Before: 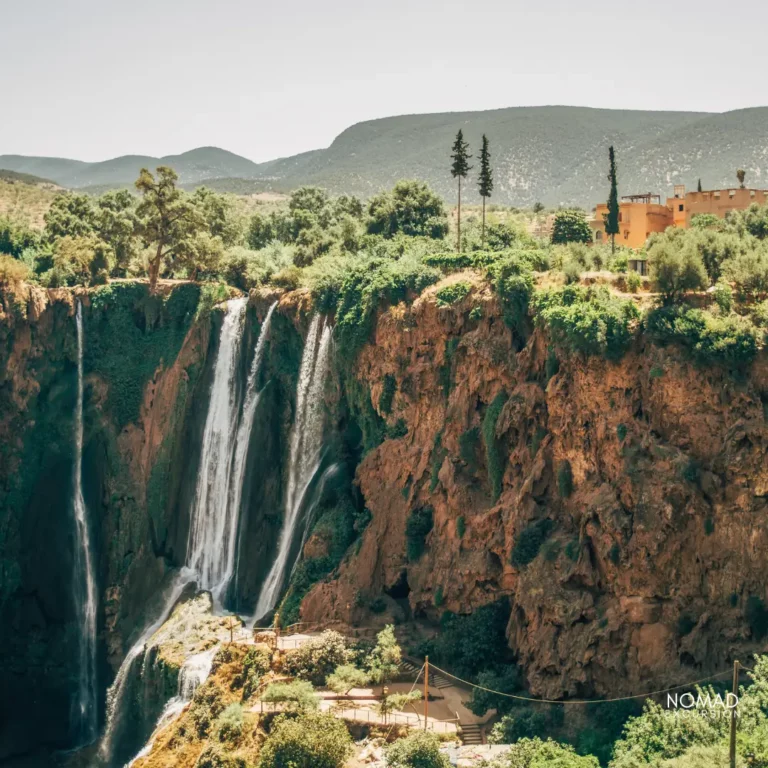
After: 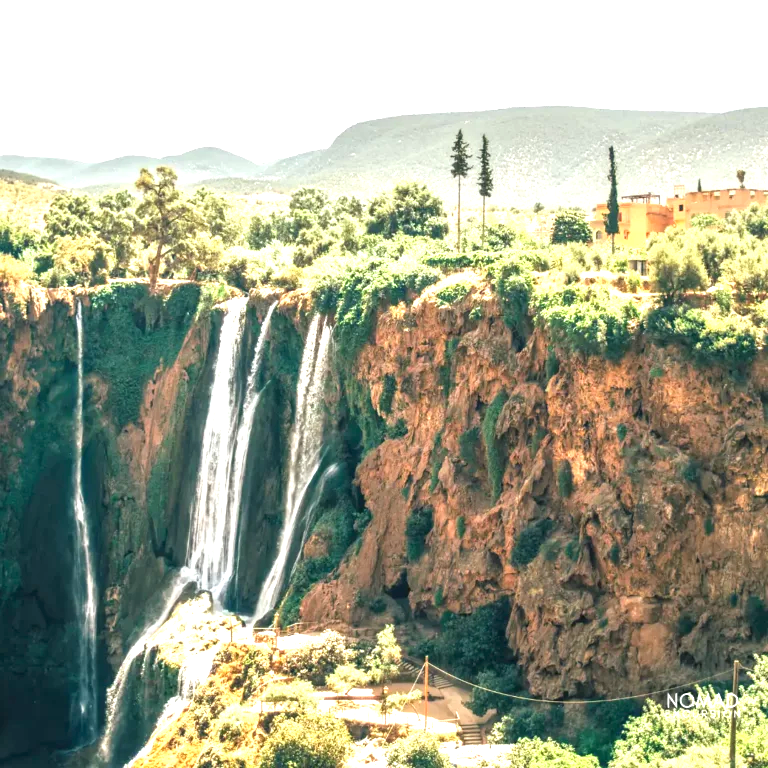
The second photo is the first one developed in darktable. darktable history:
exposure: black level correction 0, exposure 1.373 EV, compensate exposure bias true, compensate highlight preservation false
